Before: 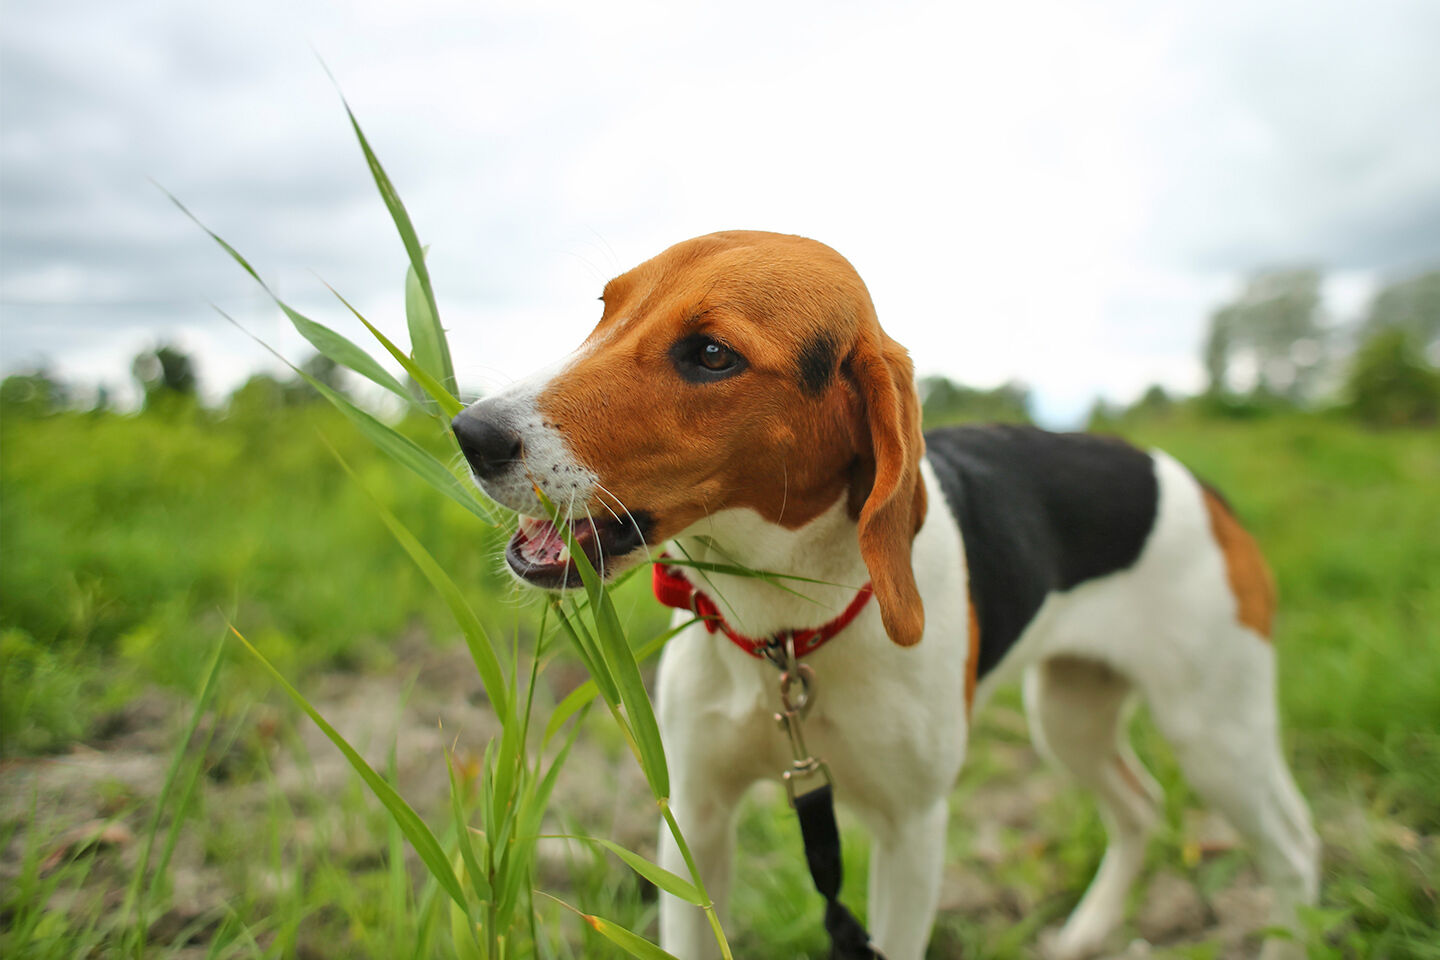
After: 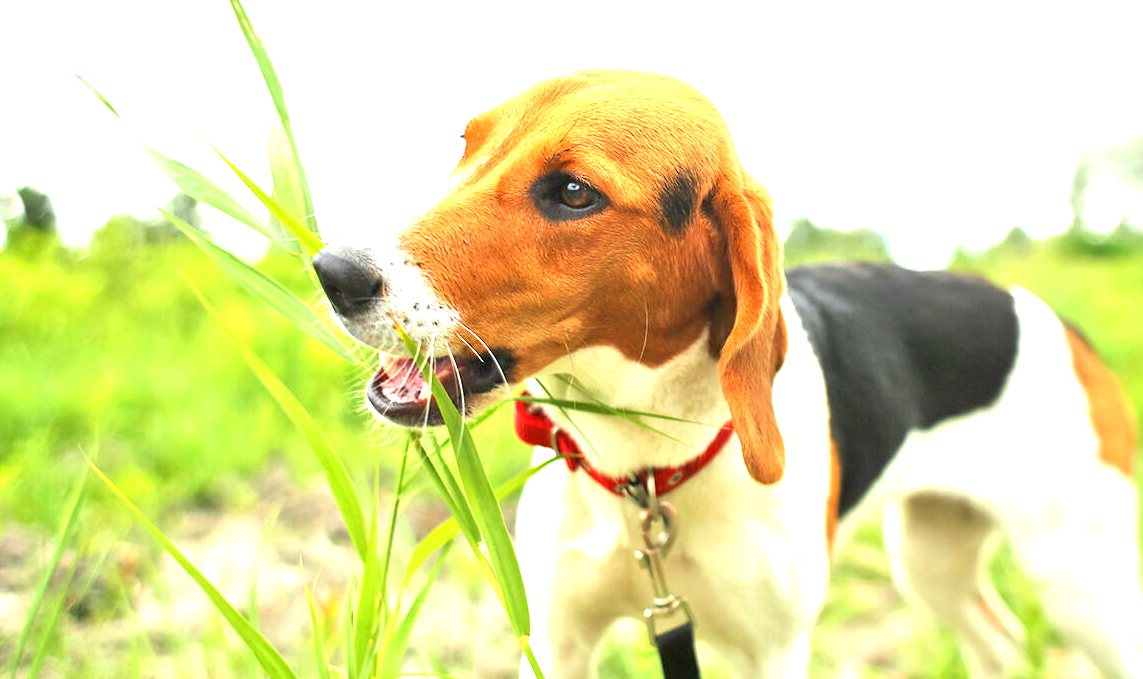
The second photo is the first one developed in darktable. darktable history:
crop: left 9.712%, top 16.928%, right 10.845%, bottom 12.332%
exposure: black level correction 0.001, exposure 1.84 EV, compensate highlight preservation false
